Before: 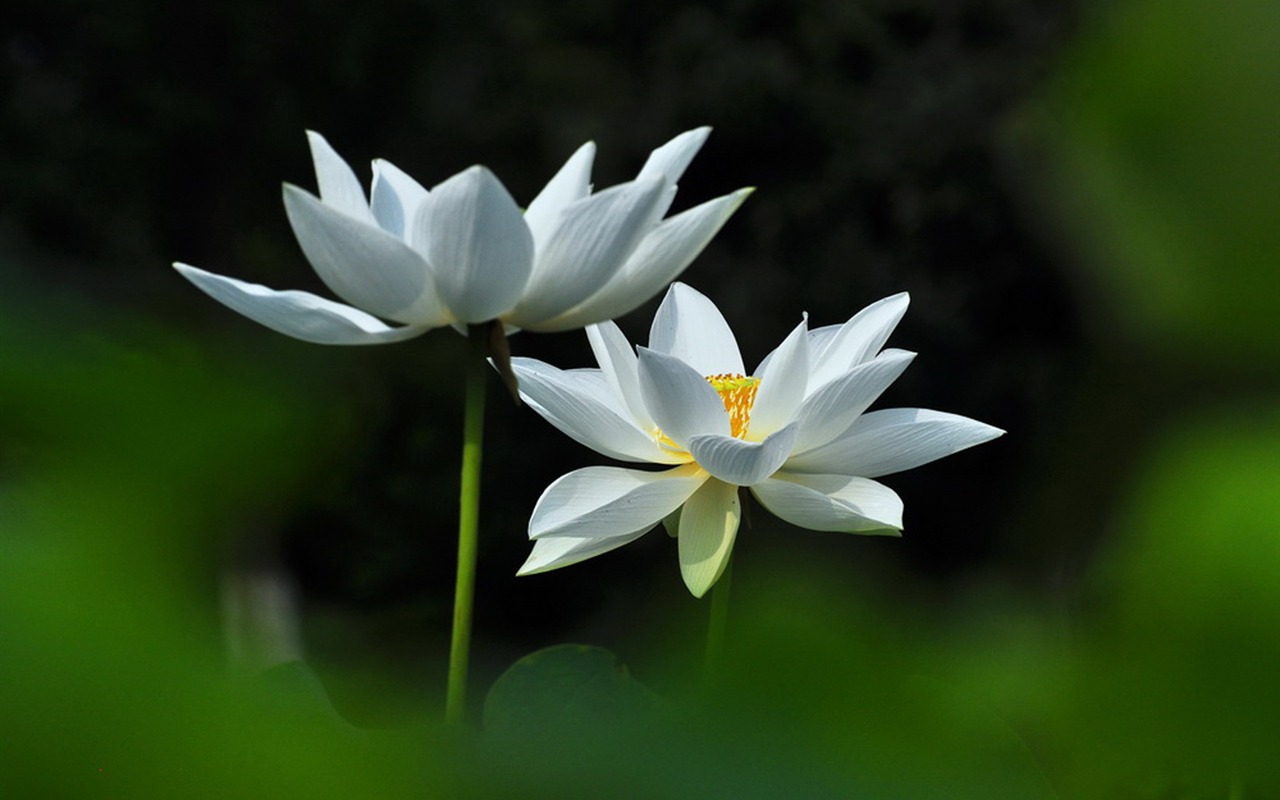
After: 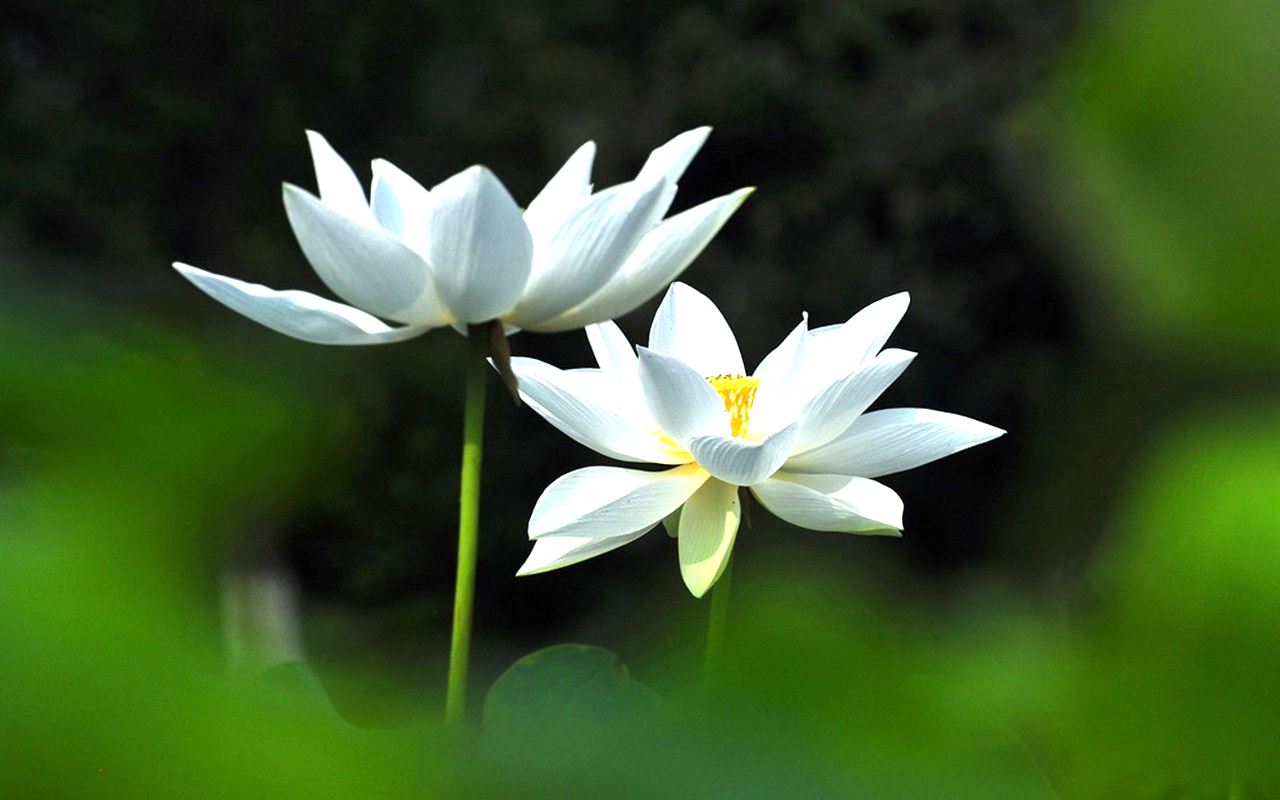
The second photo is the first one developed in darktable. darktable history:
exposure: exposure 1.149 EV, compensate exposure bias true, compensate highlight preservation false
